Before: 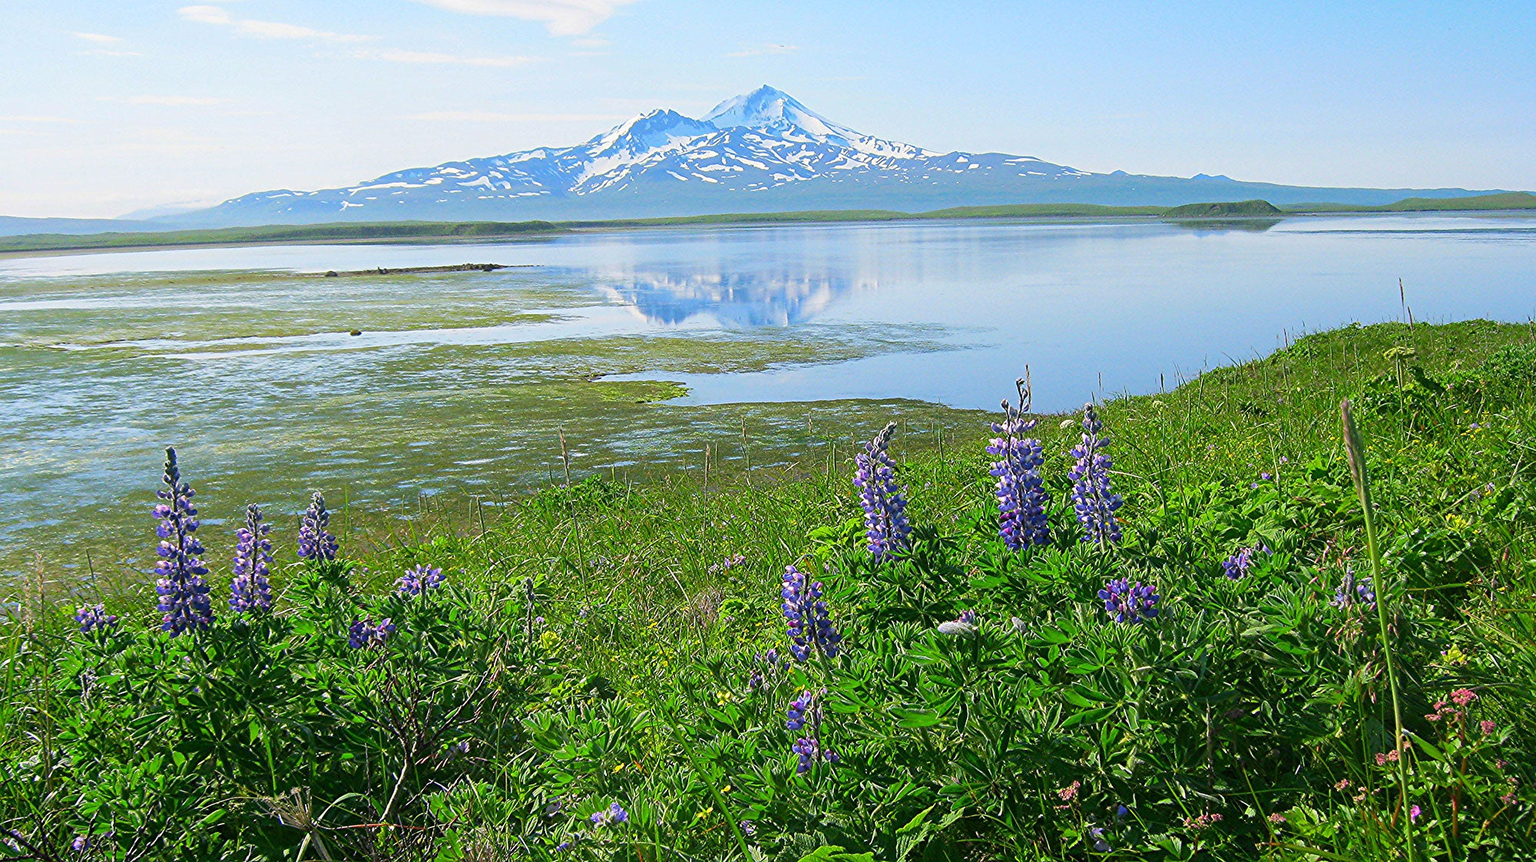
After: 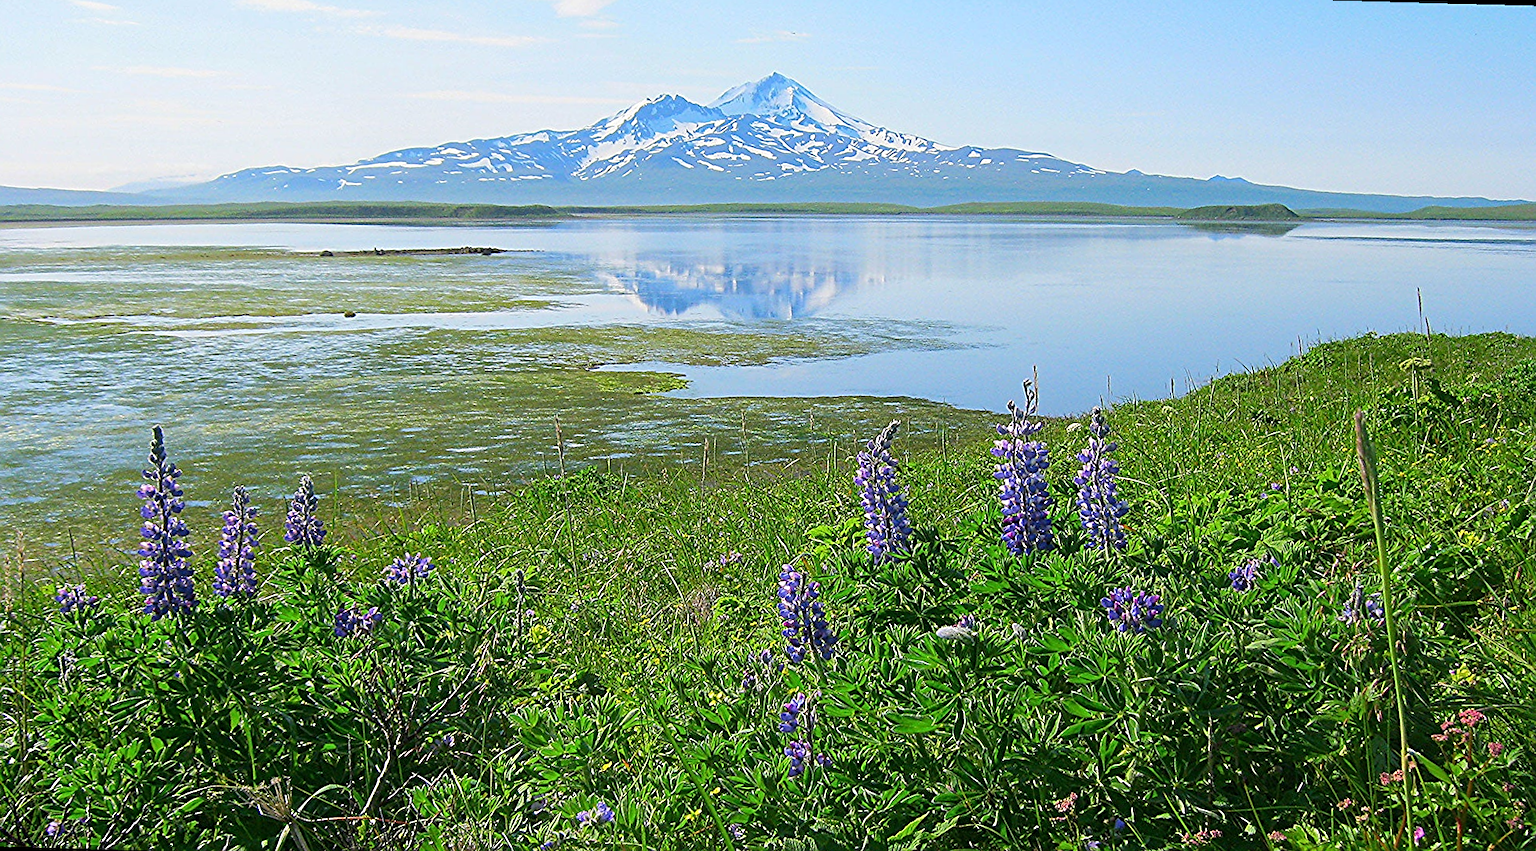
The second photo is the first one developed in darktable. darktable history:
rotate and perspective: rotation 1.57°, crop left 0.018, crop right 0.982, crop top 0.039, crop bottom 0.961
sharpen: on, module defaults
